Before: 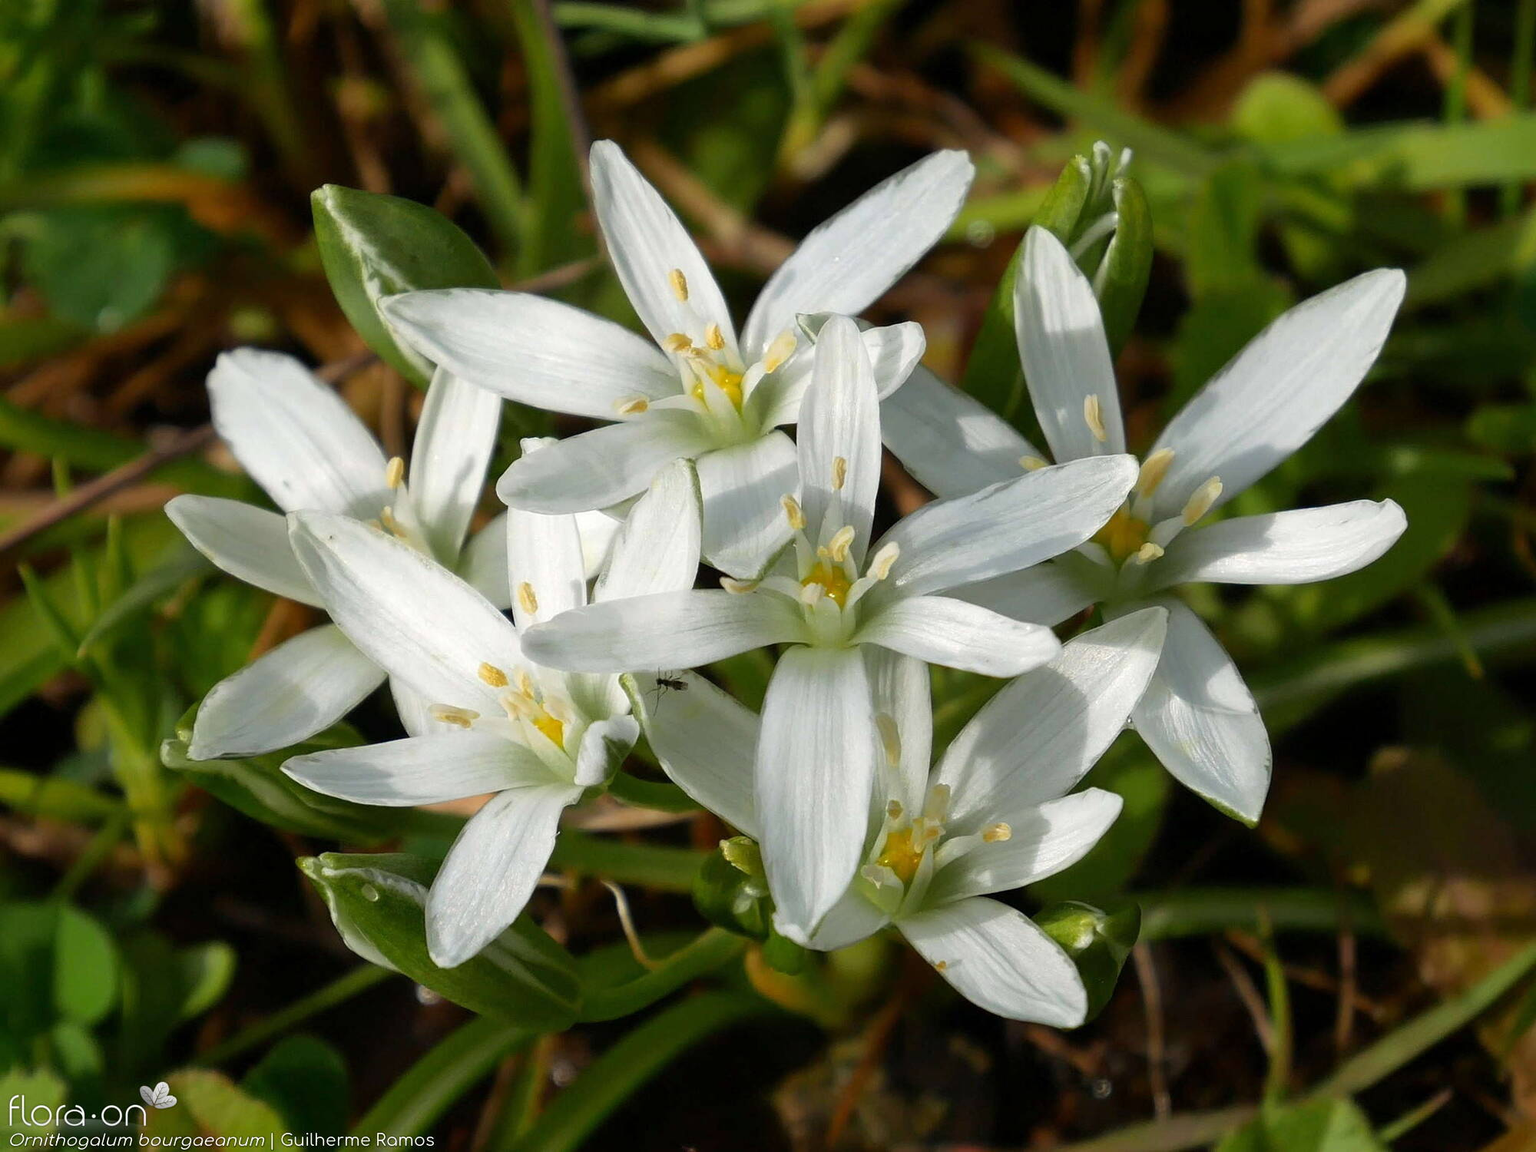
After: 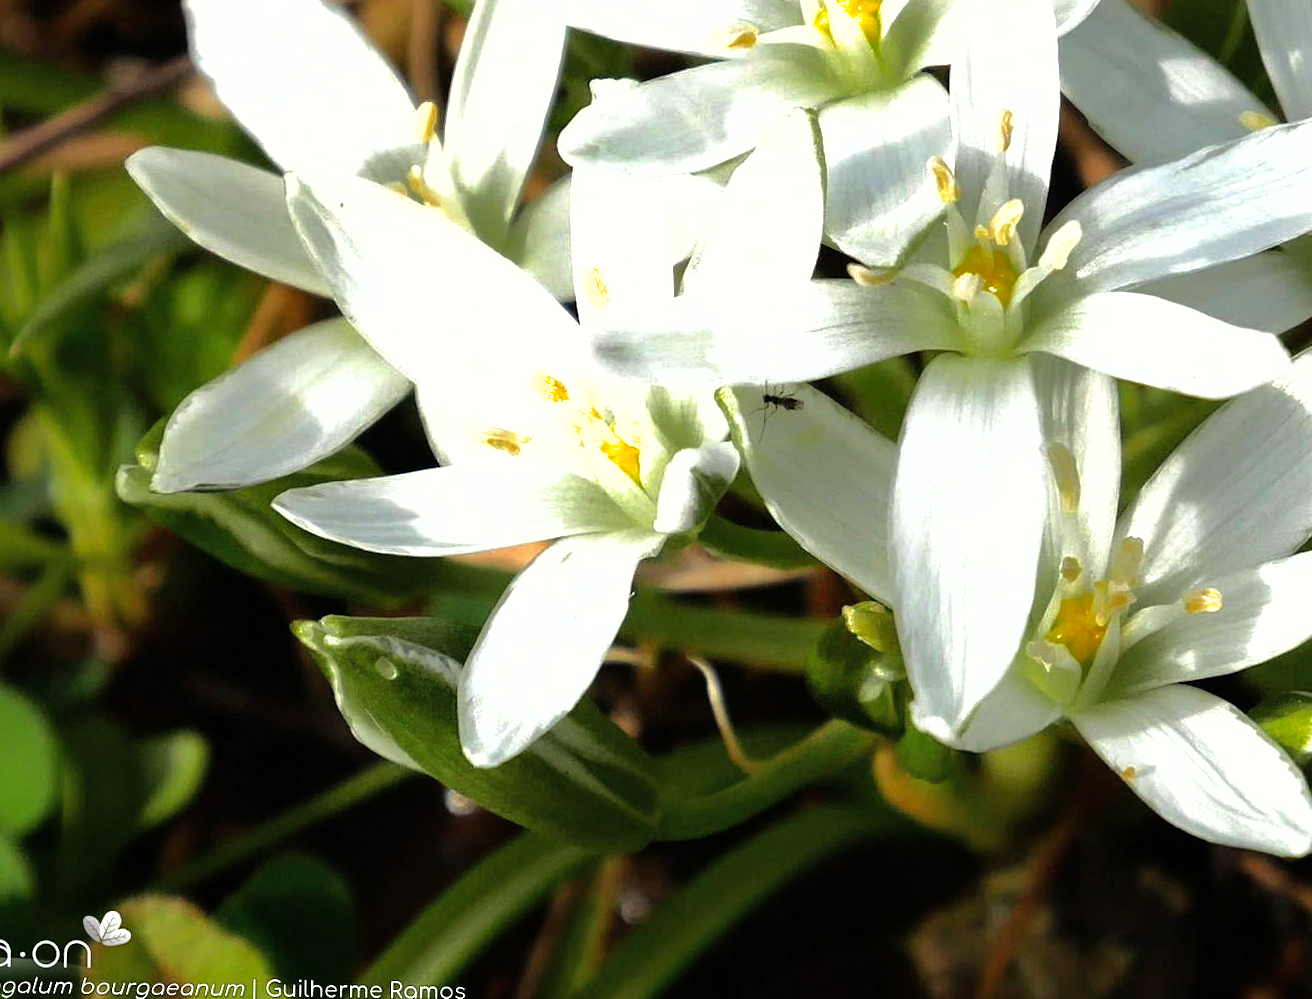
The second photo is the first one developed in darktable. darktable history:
tone equalizer: -8 EV -1.09 EV, -7 EV -1.02 EV, -6 EV -0.898 EV, -5 EV -0.616 EV, -3 EV 0.568 EV, -2 EV 0.84 EV, -1 EV 0.992 EV, +0 EV 1.06 EV, mask exposure compensation -0.51 EV
color correction: highlights b* 0.058
shadows and highlights: shadows 29.96
crop and rotate: angle -0.775°, left 3.716%, top 32.171%, right 29.47%
